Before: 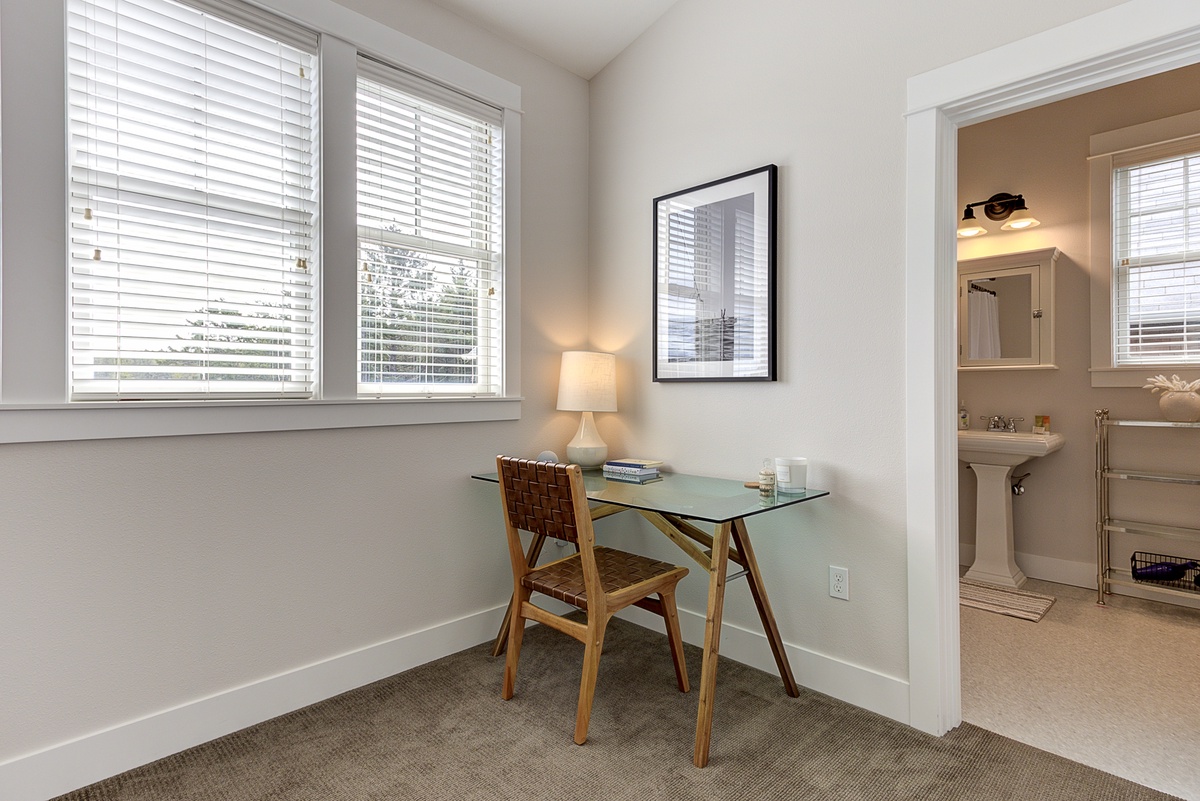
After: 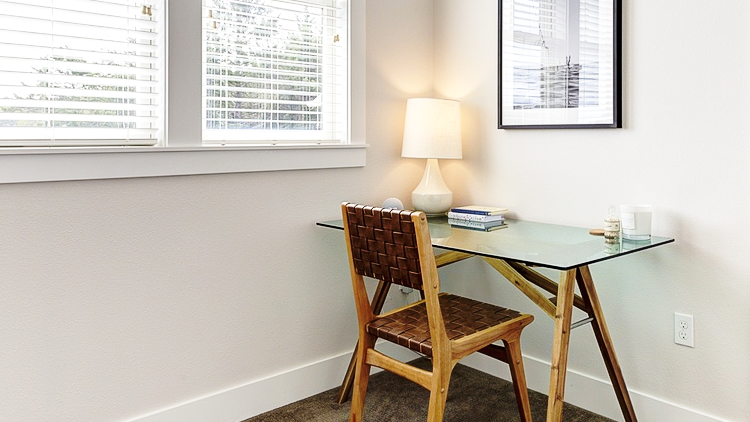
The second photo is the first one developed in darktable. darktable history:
crop: left 12.926%, top 31.644%, right 24.559%, bottom 15.557%
base curve: curves: ch0 [(0, 0) (0.036, 0.037) (0.121, 0.228) (0.46, 0.76) (0.859, 0.983) (1, 1)], preserve colors none
color zones: curves: ch1 [(0, 0.469) (0.001, 0.469) (0.12, 0.446) (0.248, 0.469) (0.5, 0.5) (0.748, 0.5) (0.999, 0.469) (1, 0.469)]
